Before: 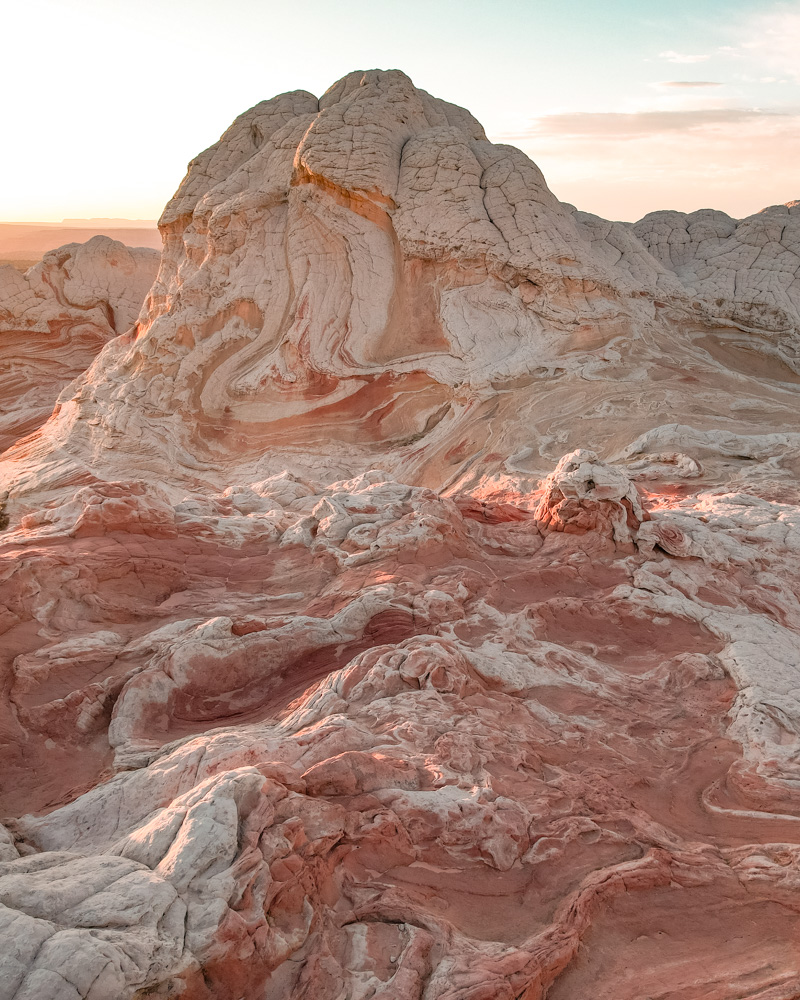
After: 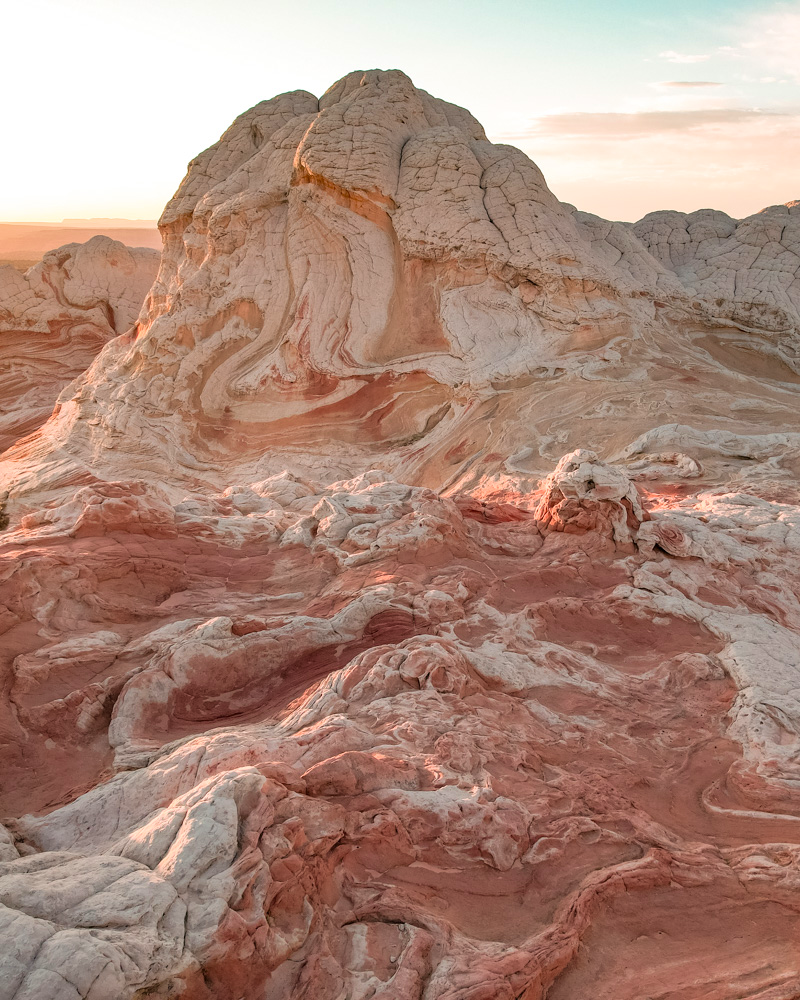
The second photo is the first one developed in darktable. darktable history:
velvia: on, module defaults
exposure: black level correction 0.001, compensate highlight preservation false
